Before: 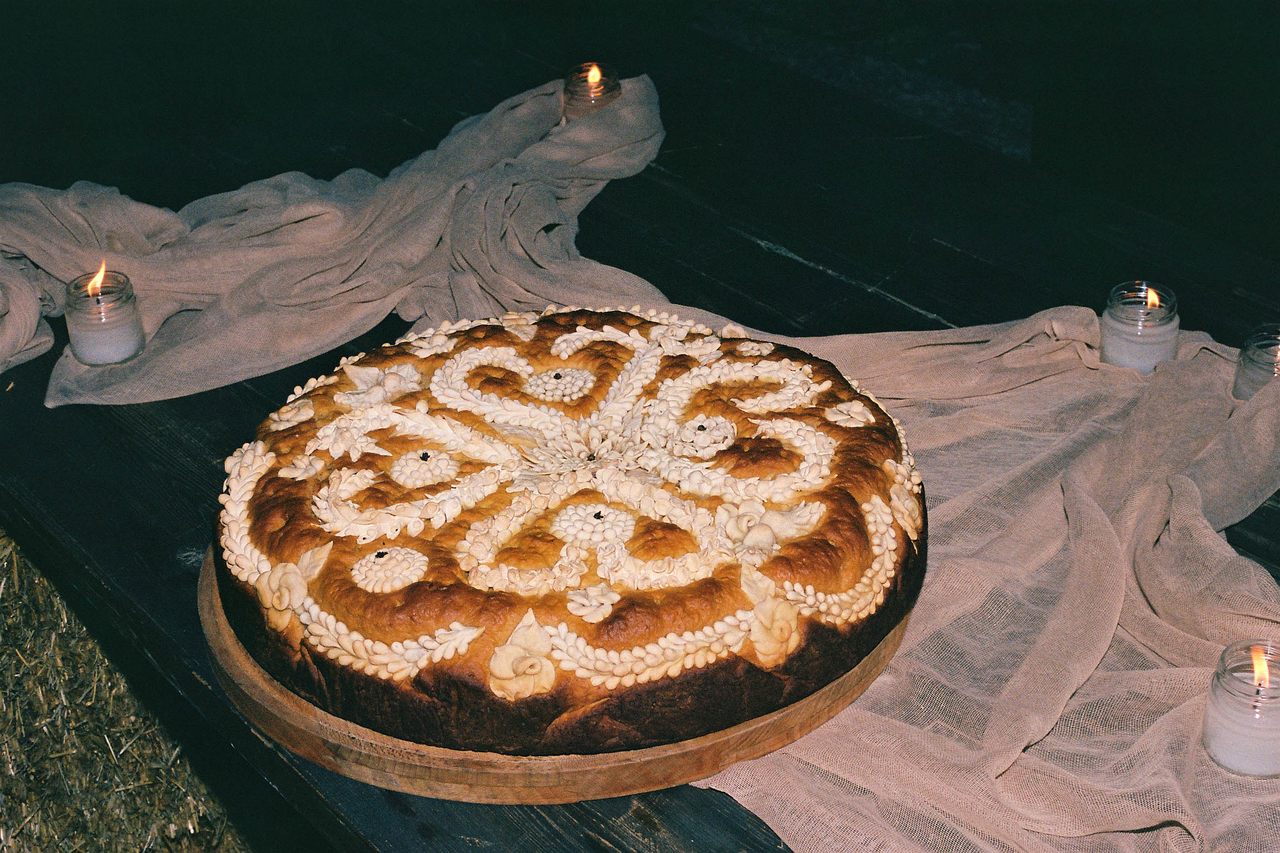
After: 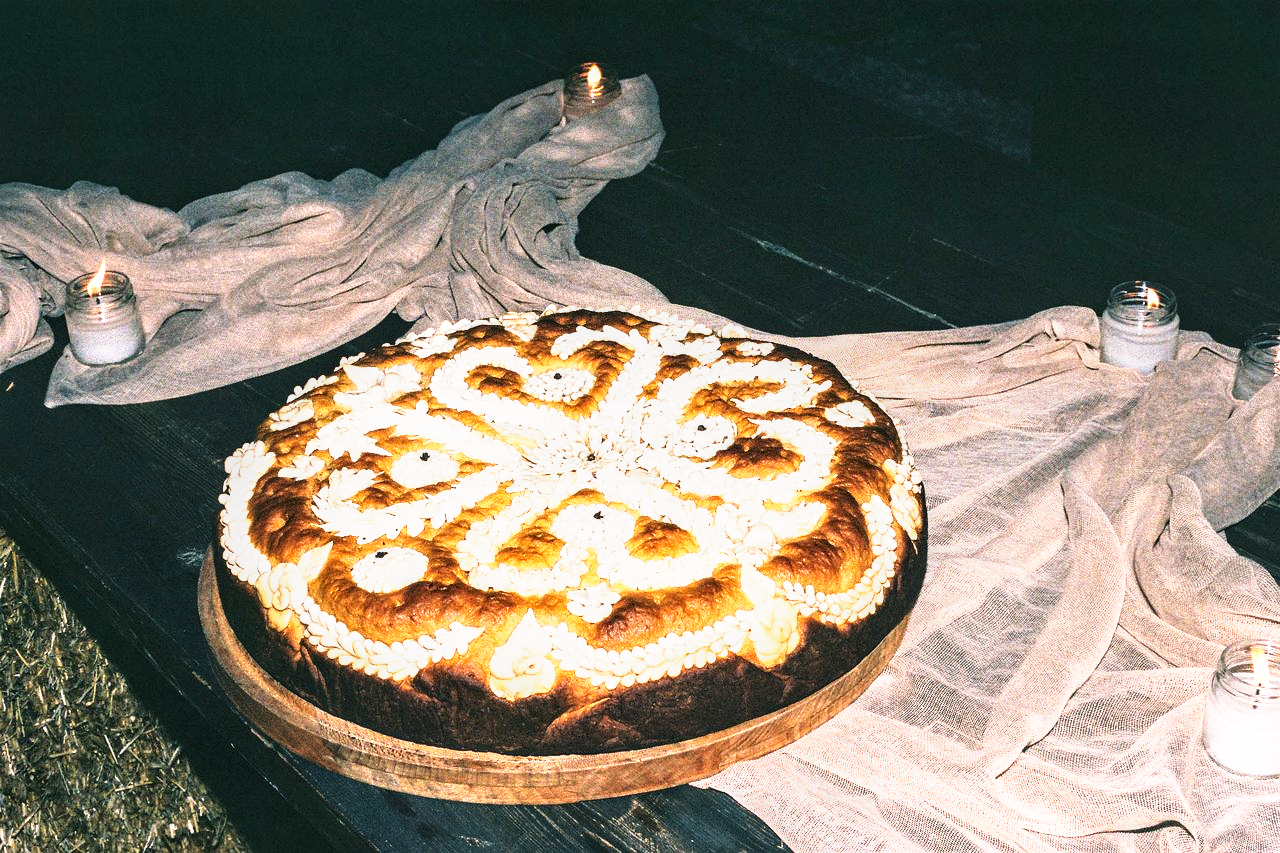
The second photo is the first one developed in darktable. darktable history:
tone equalizer: -8 EV -0.75 EV, -7 EV -0.7 EV, -6 EV -0.6 EV, -5 EV -0.4 EV, -3 EV 0.4 EV, -2 EV 0.6 EV, -1 EV 0.7 EV, +0 EV 0.75 EV, edges refinement/feathering 500, mask exposure compensation -1.57 EV, preserve details no
local contrast: on, module defaults
base curve: curves: ch0 [(0, 0) (0.495, 0.917) (1, 1)], preserve colors none
